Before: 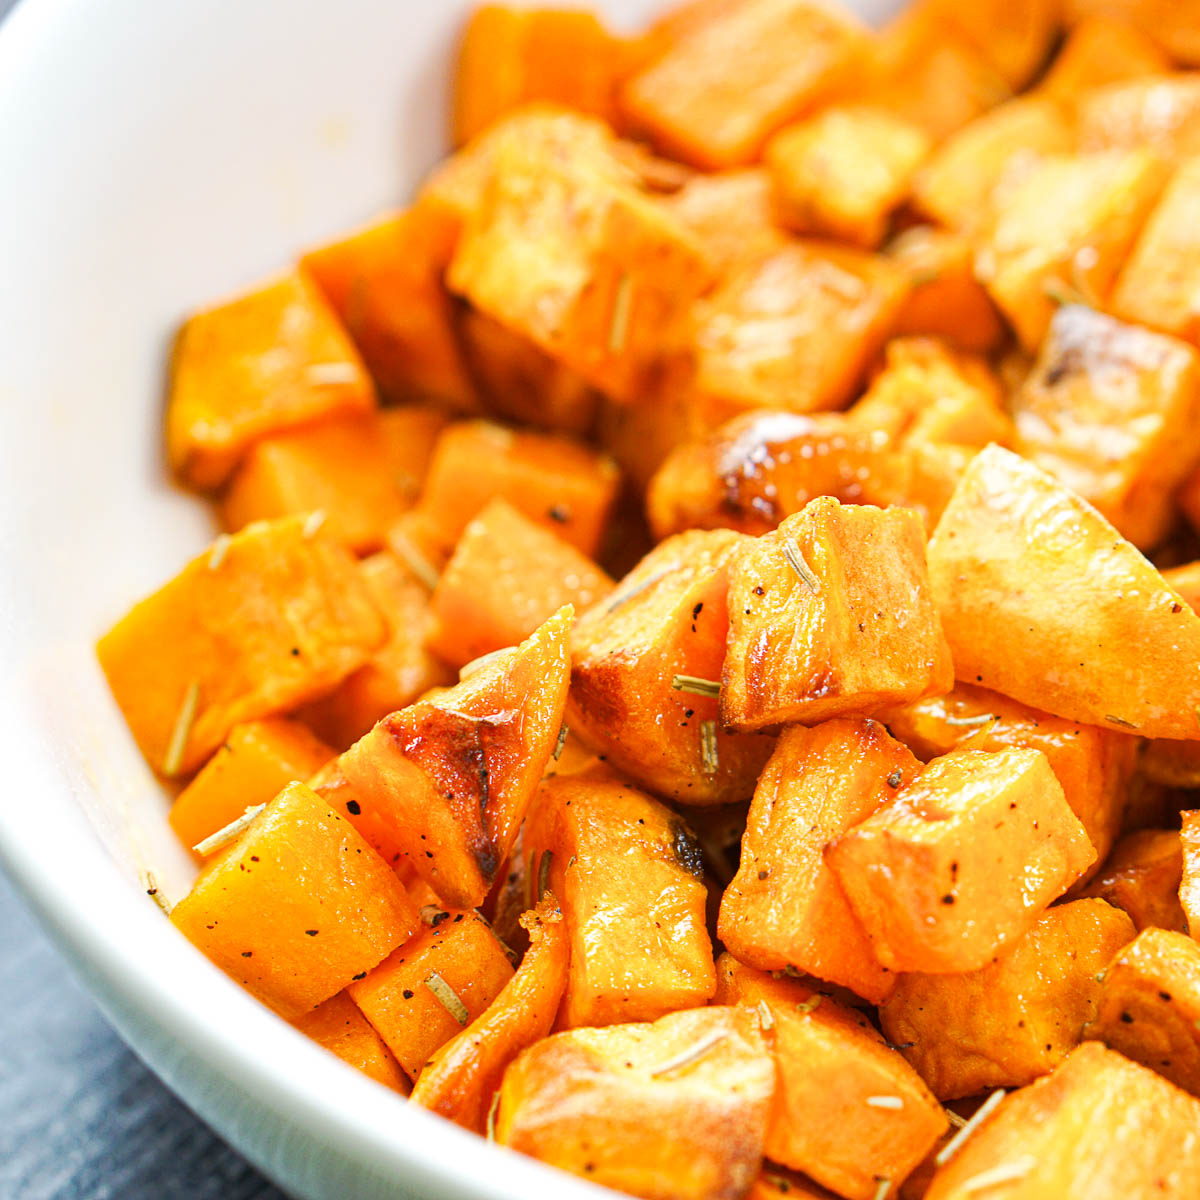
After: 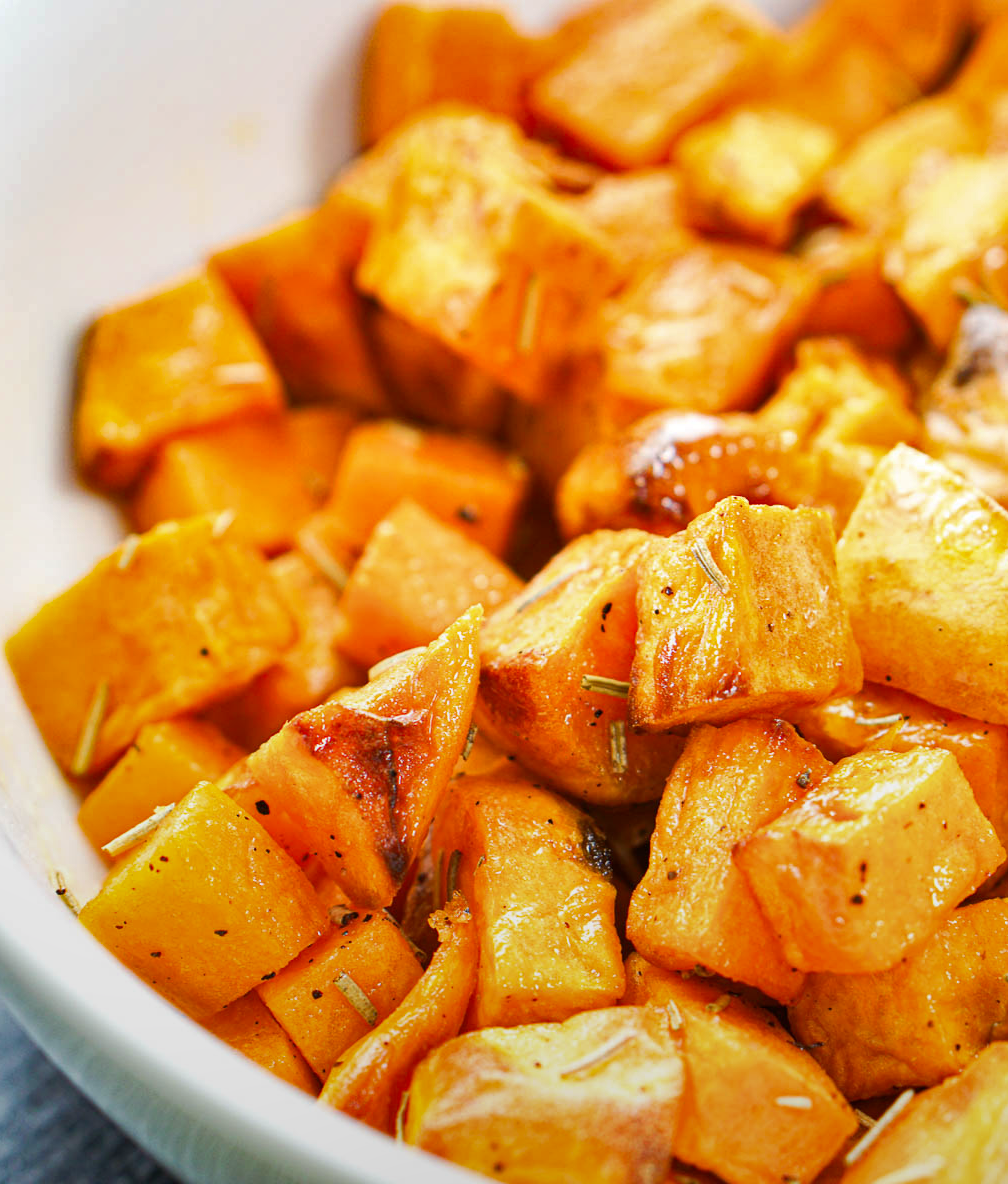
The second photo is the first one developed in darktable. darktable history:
crop: left 7.598%, right 7.873%
shadows and highlights: shadows 32.83, highlights -47.7, soften with gaussian
graduated density: rotation -180°, offset 24.95
